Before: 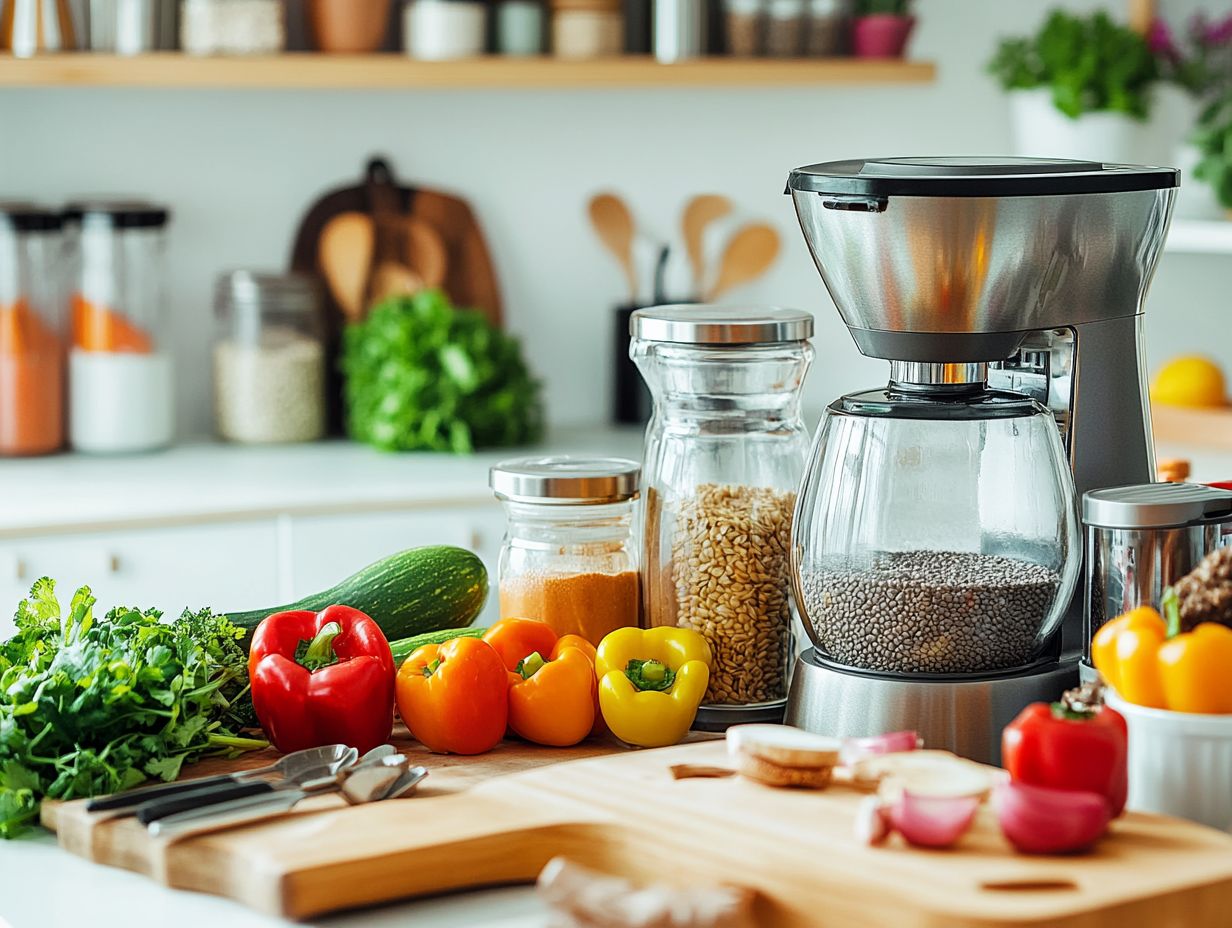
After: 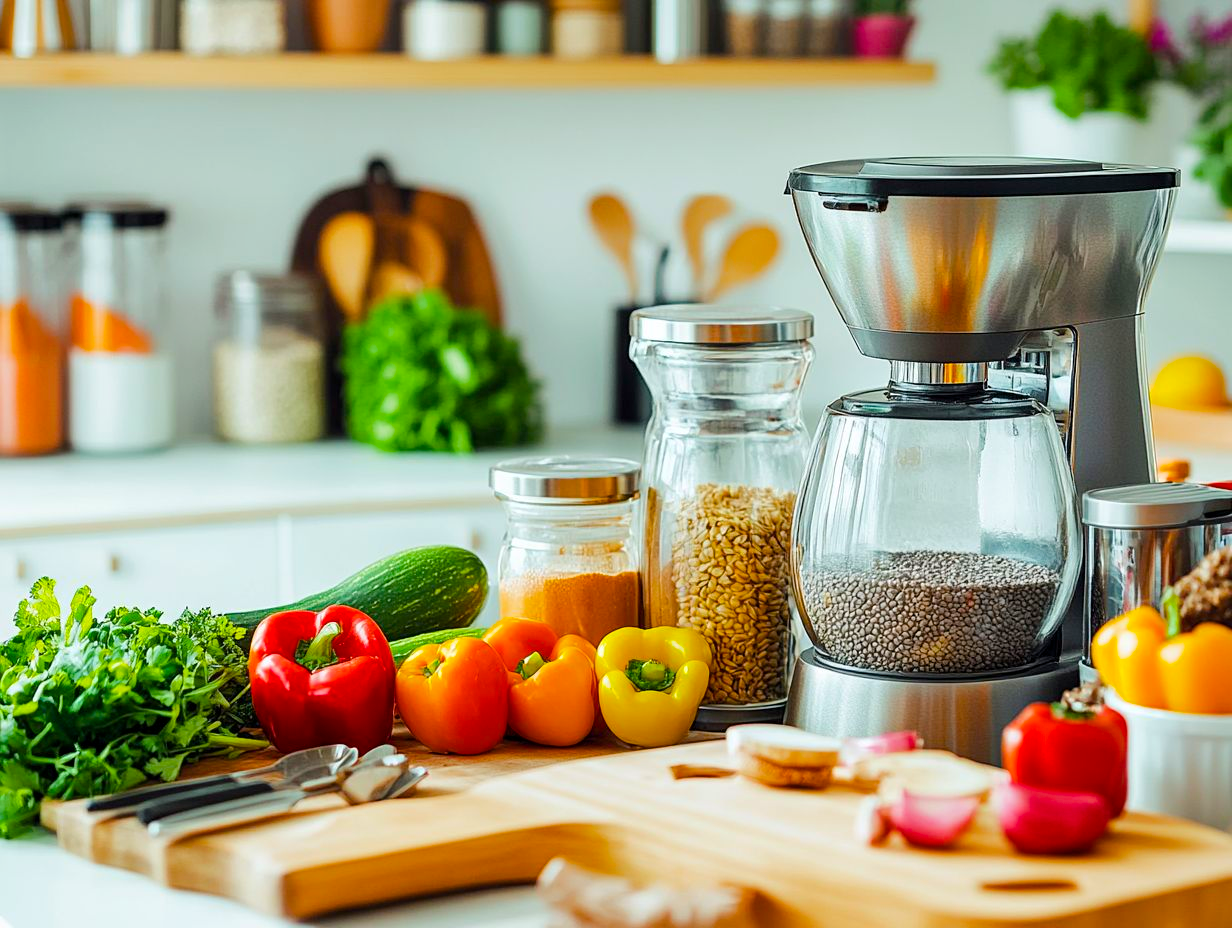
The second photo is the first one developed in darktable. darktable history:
exposure: black level correction 0.001, compensate highlight preservation false
color balance rgb: perceptual saturation grading › global saturation 25%, perceptual brilliance grading › mid-tones 10%, perceptual brilliance grading › shadows 15%, global vibrance 20%
